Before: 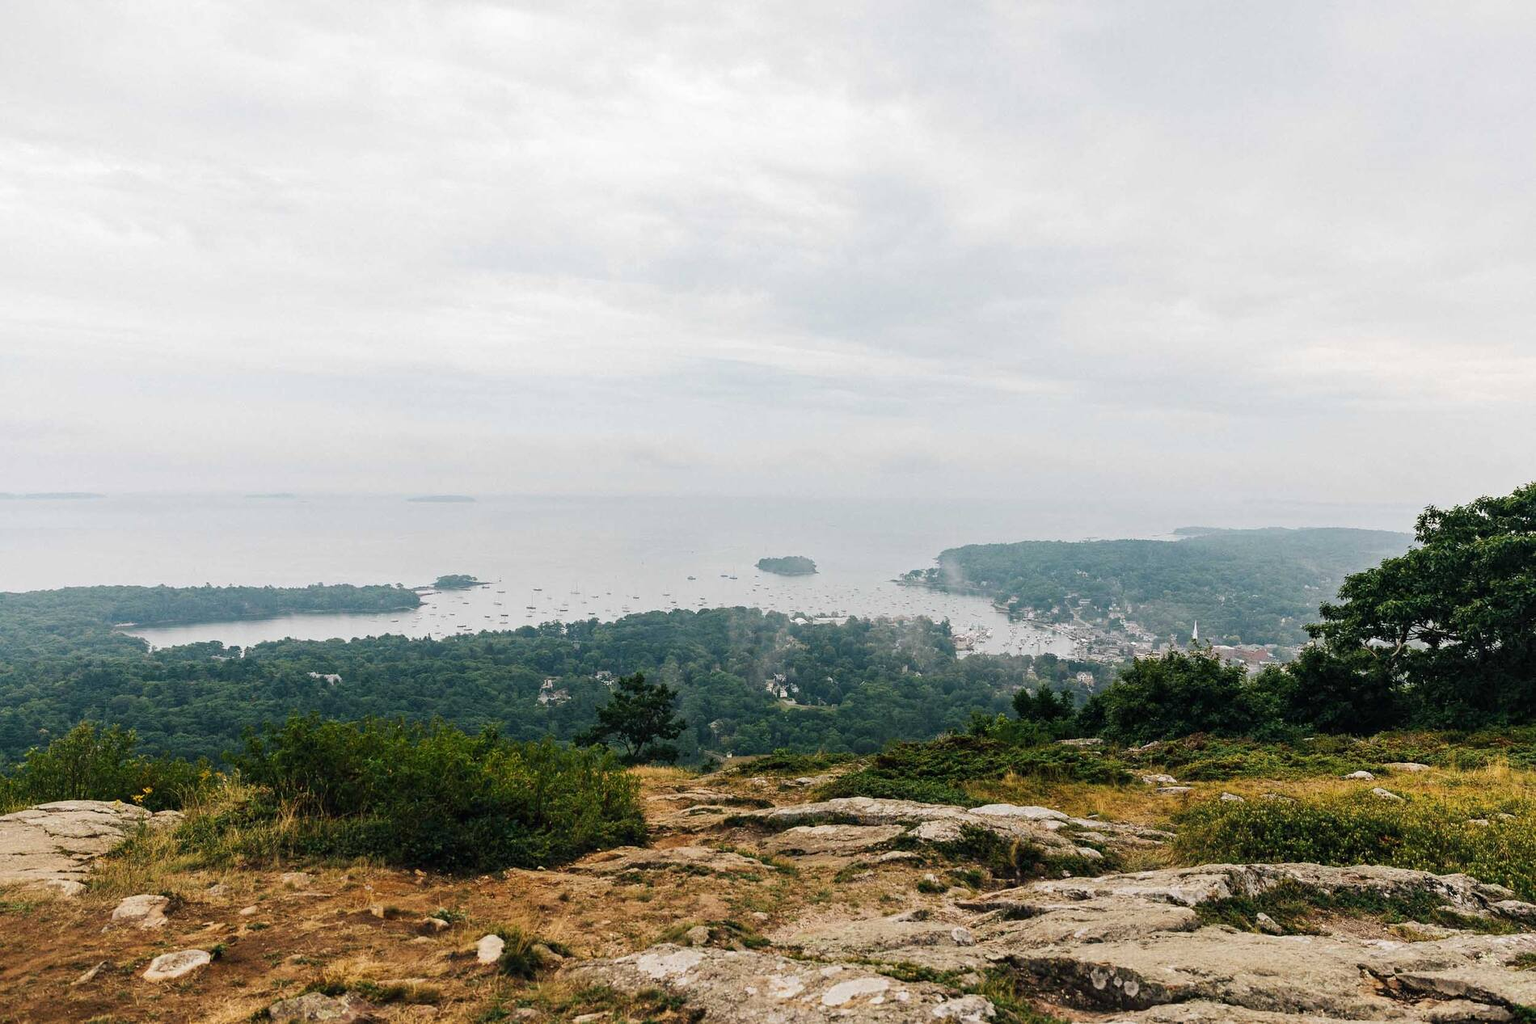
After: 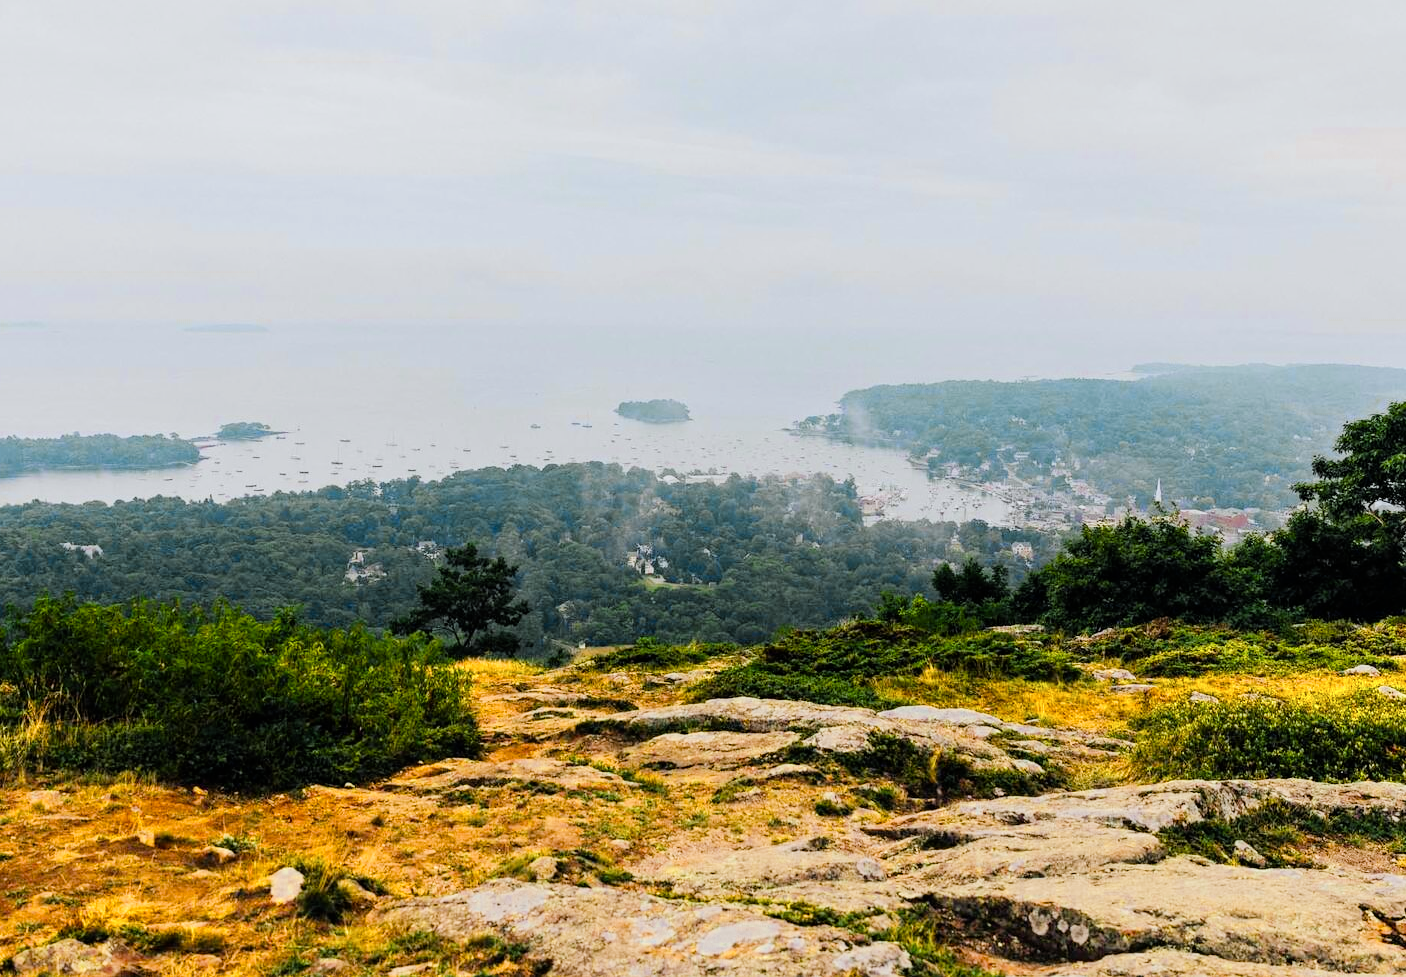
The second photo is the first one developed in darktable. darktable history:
crop: left 16.871%, top 22.857%, right 9.116%
white balance: red 0.988, blue 1.017
exposure: black level correction 0, exposure 0.5 EV, compensate exposure bias true, compensate highlight preservation false
color zones: curves: ch0 [(0.004, 0.305) (0.261, 0.623) (0.389, 0.399) (0.708, 0.571) (0.947, 0.34)]; ch1 [(0.025, 0.645) (0.229, 0.584) (0.326, 0.551) (0.484, 0.262) (0.757, 0.643)]
color balance rgb: perceptual saturation grading › global saturation 30%, global vibrance 20%
filmic rgb: black relative exposure -7.65 EV, white relative exposure 4.56 EV, hardness 3.61, contrast 1.05
